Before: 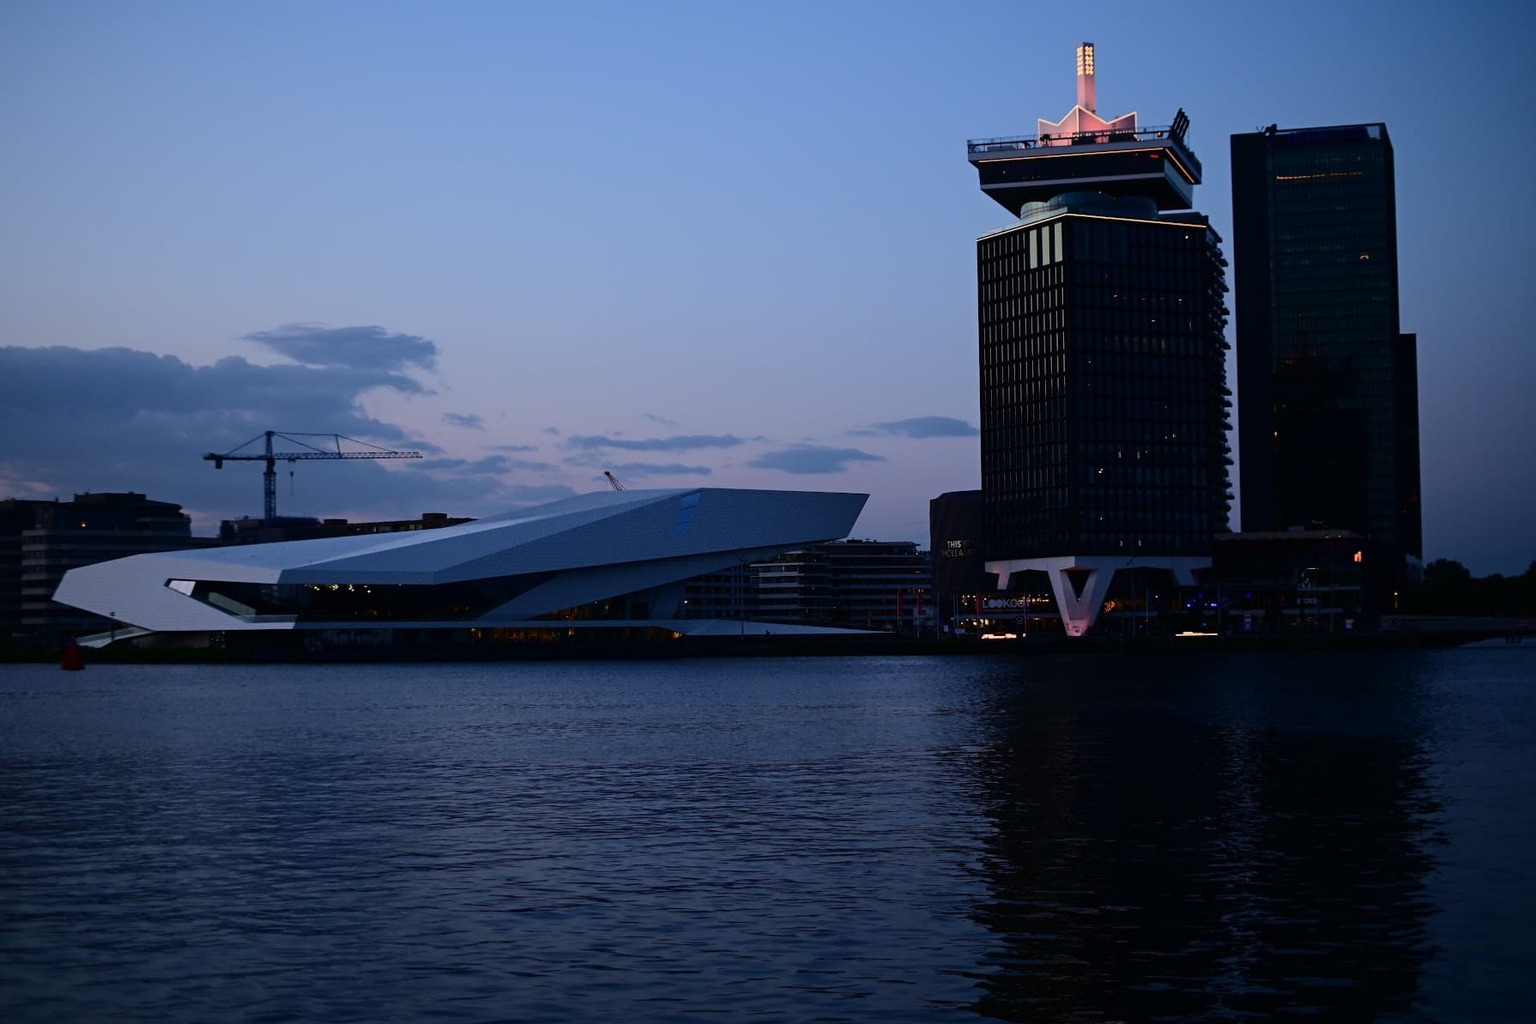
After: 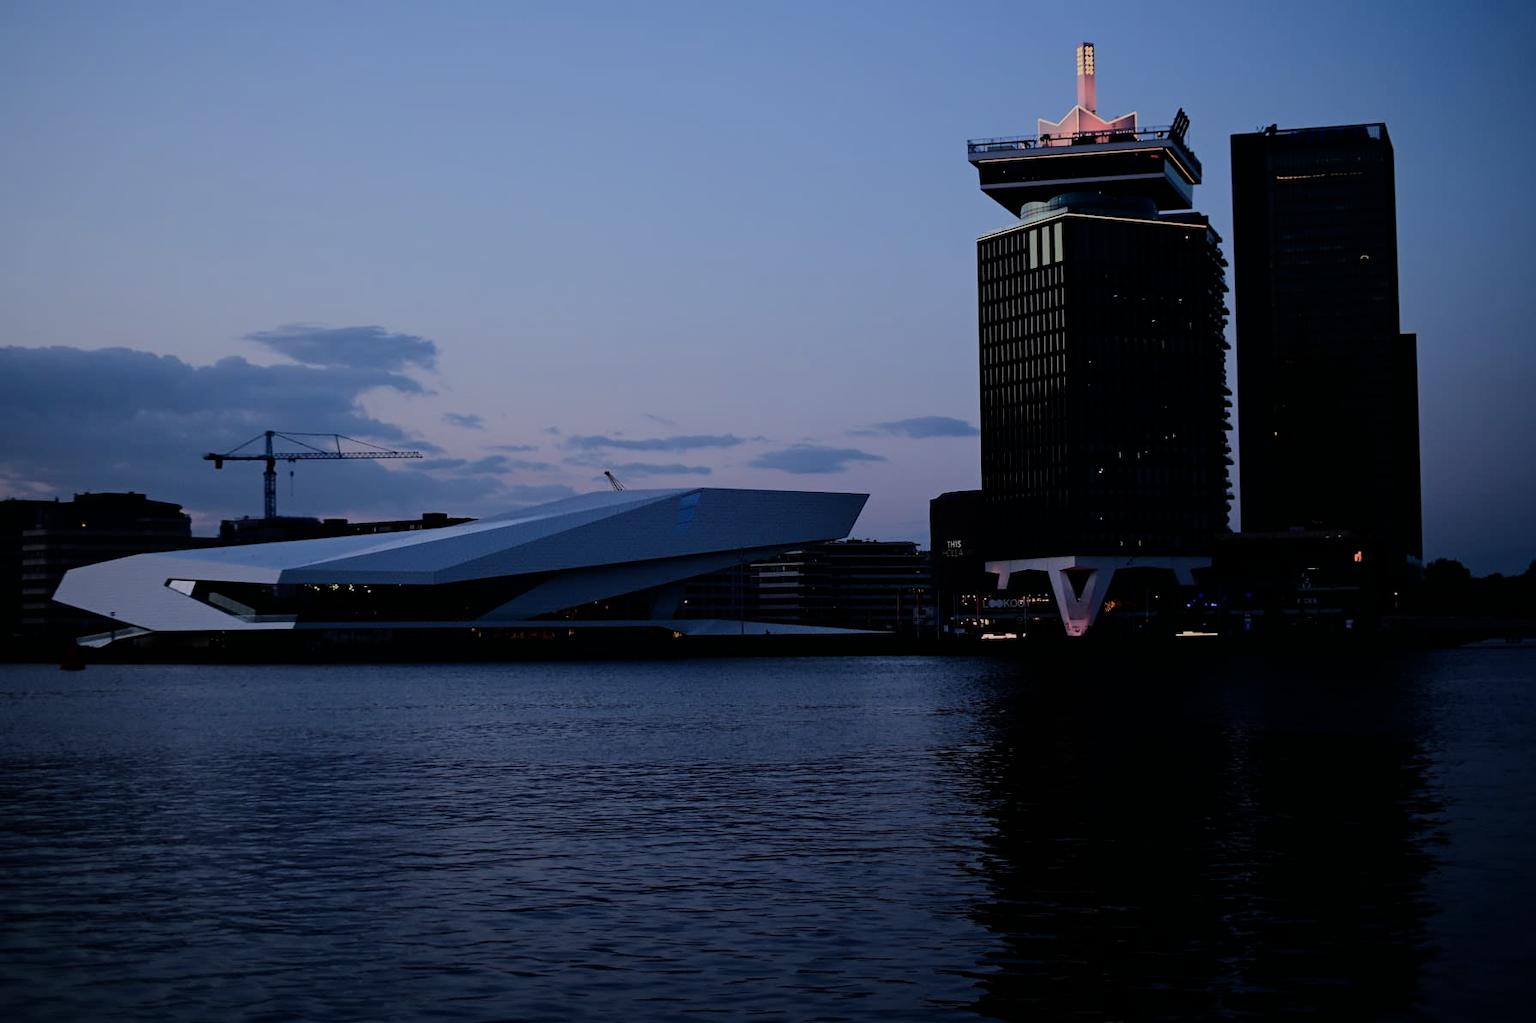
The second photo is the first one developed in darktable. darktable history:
exposure: exposure -0.069 EV, compensate highlight preservation false
filmic rgb: black relative exposure -7.65 EV, white relative exposure 4.56 EV, hardness 3.61, iterations of high-quality reconstruction 0
